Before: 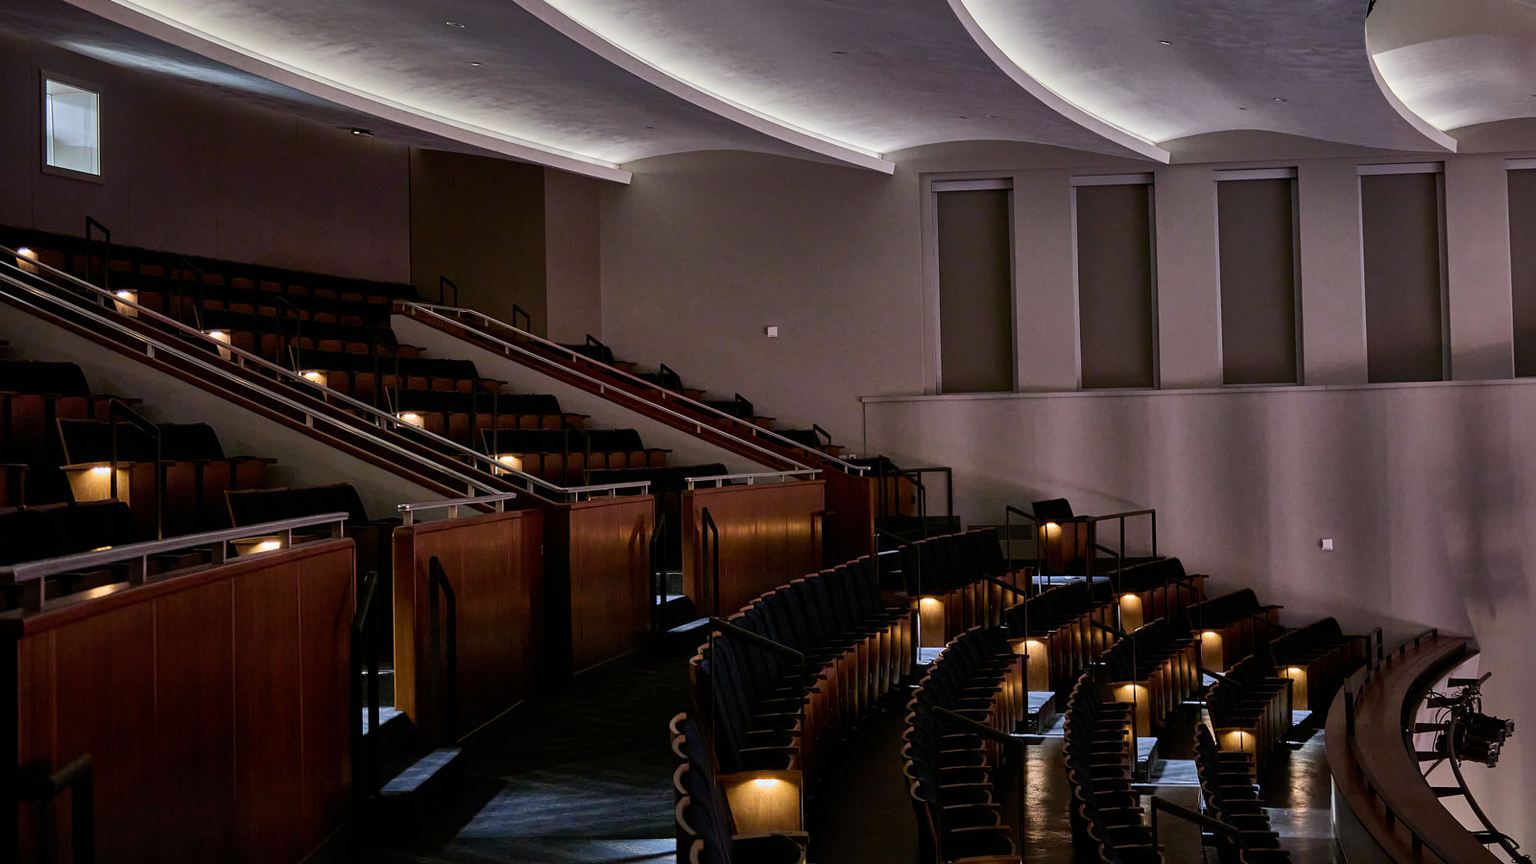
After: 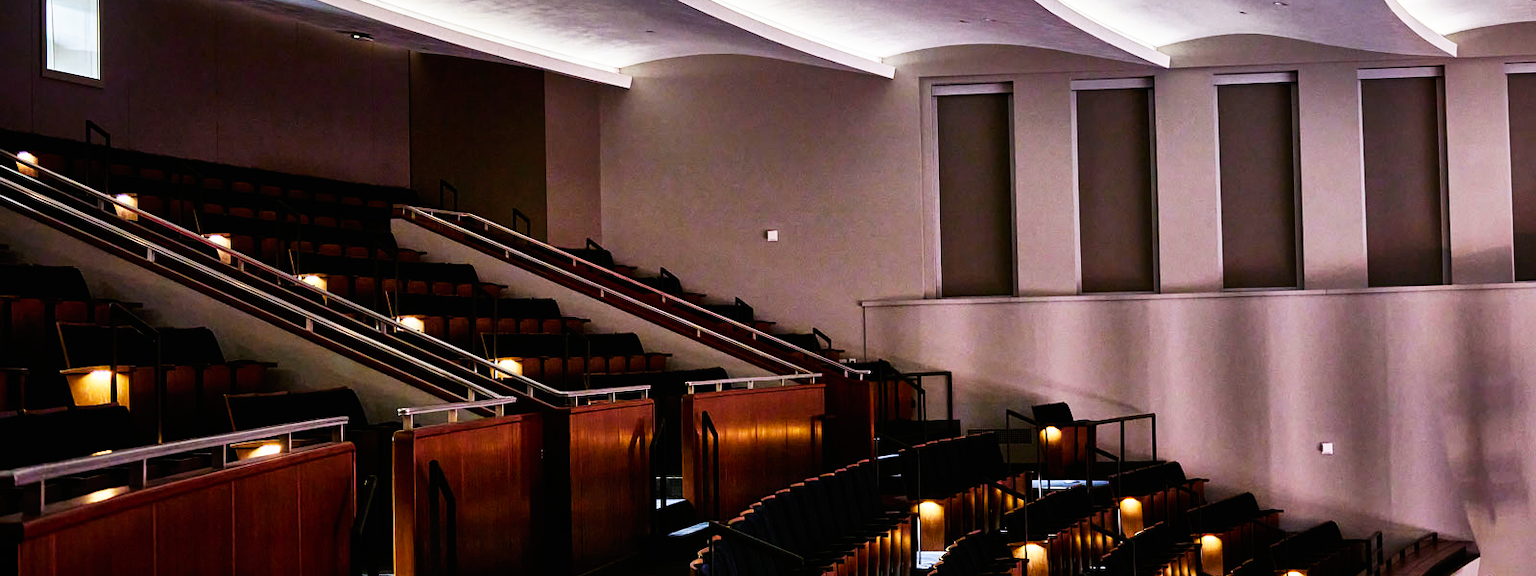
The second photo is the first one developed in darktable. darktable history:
base curve: curves: ch0 [(0, 0) (0.007, 0.004) (0.027, 0.03) (0.046, 0.07) (0.207, 0.54) (0.442, 0.872) (0.673, 0.972) (1, 1)], preserve colors none
crop: top 11.137%, bottom 22.045%
levels: gray 59.42%
